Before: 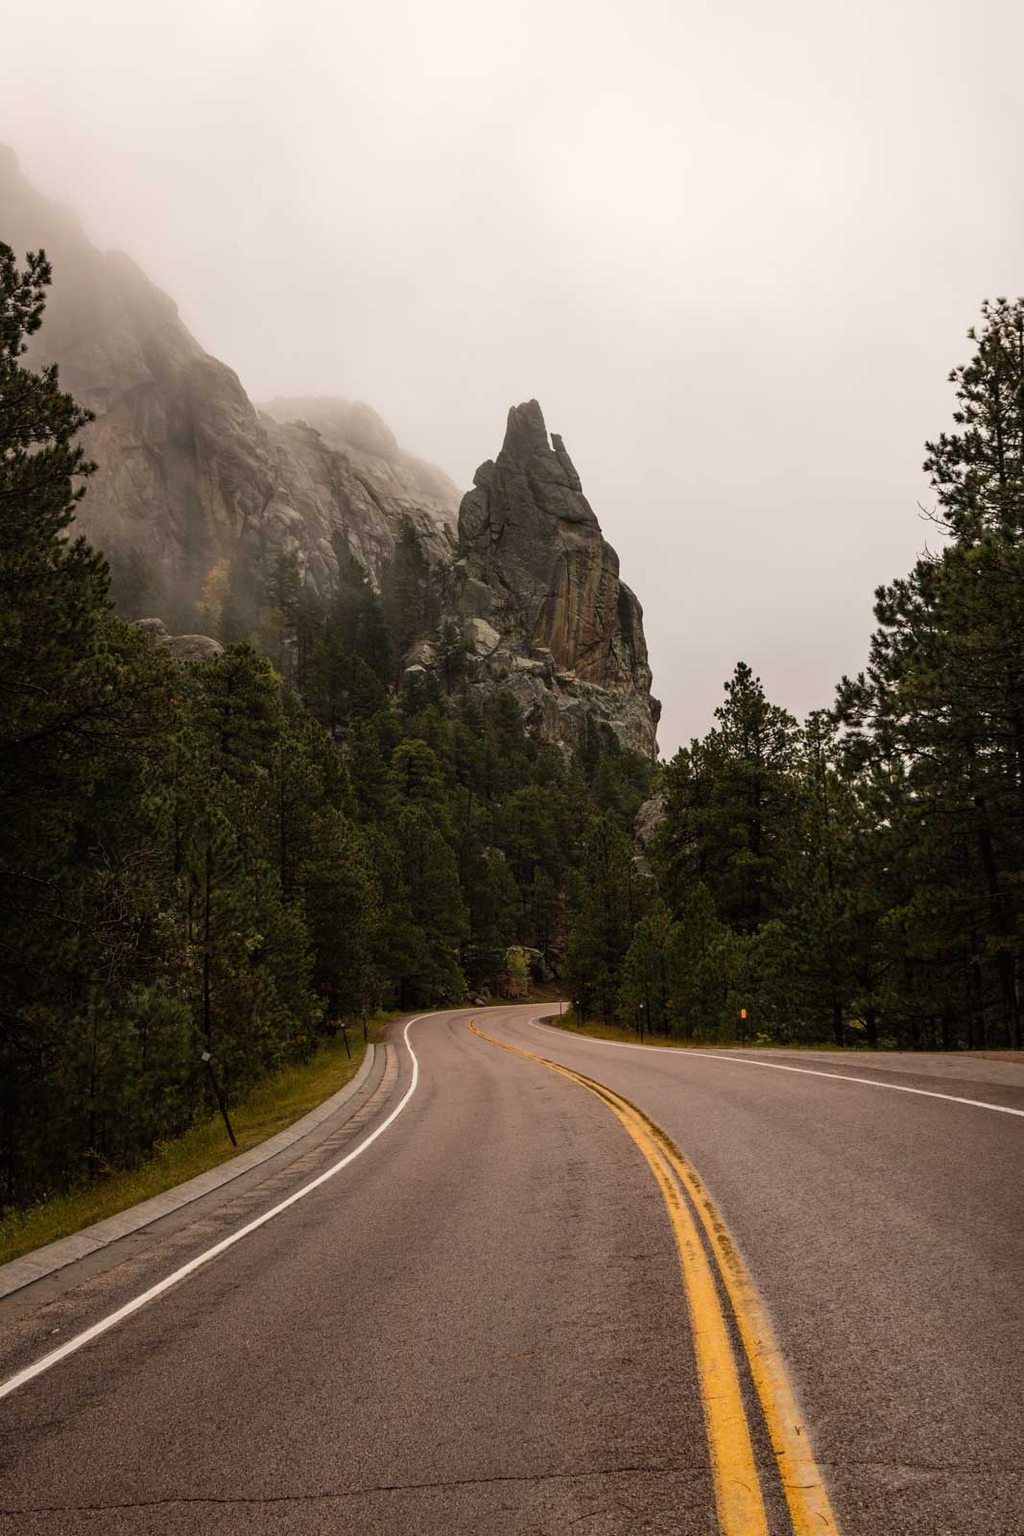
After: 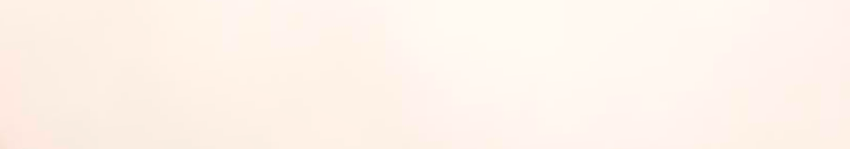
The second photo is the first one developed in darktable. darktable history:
crop and rotate: left 9.644%, top 9.491%, right 6.021%, bottom 80.509%
rotate and perspective: rotation 0.062°, lens shift (vertical) 0.115, lens shift (horizontal) -0.133, crop left 0.047, crop right 0.94, crop top 0.061, crop bottom 0.94
tone equalizer: -7 EV 0.15 EV, -6 EV 0.6 EV, -5 EV 1.15 EV, -4 EV 1.33 EV, -3 EV 1.15 EV, -2 EV 0.6 EV, -1 EV 0.15 EV, mask exposure compensation -0.5 EV
contrast brightness saturation: contrast 0.2, brightness 0.16, saturation 0.22
